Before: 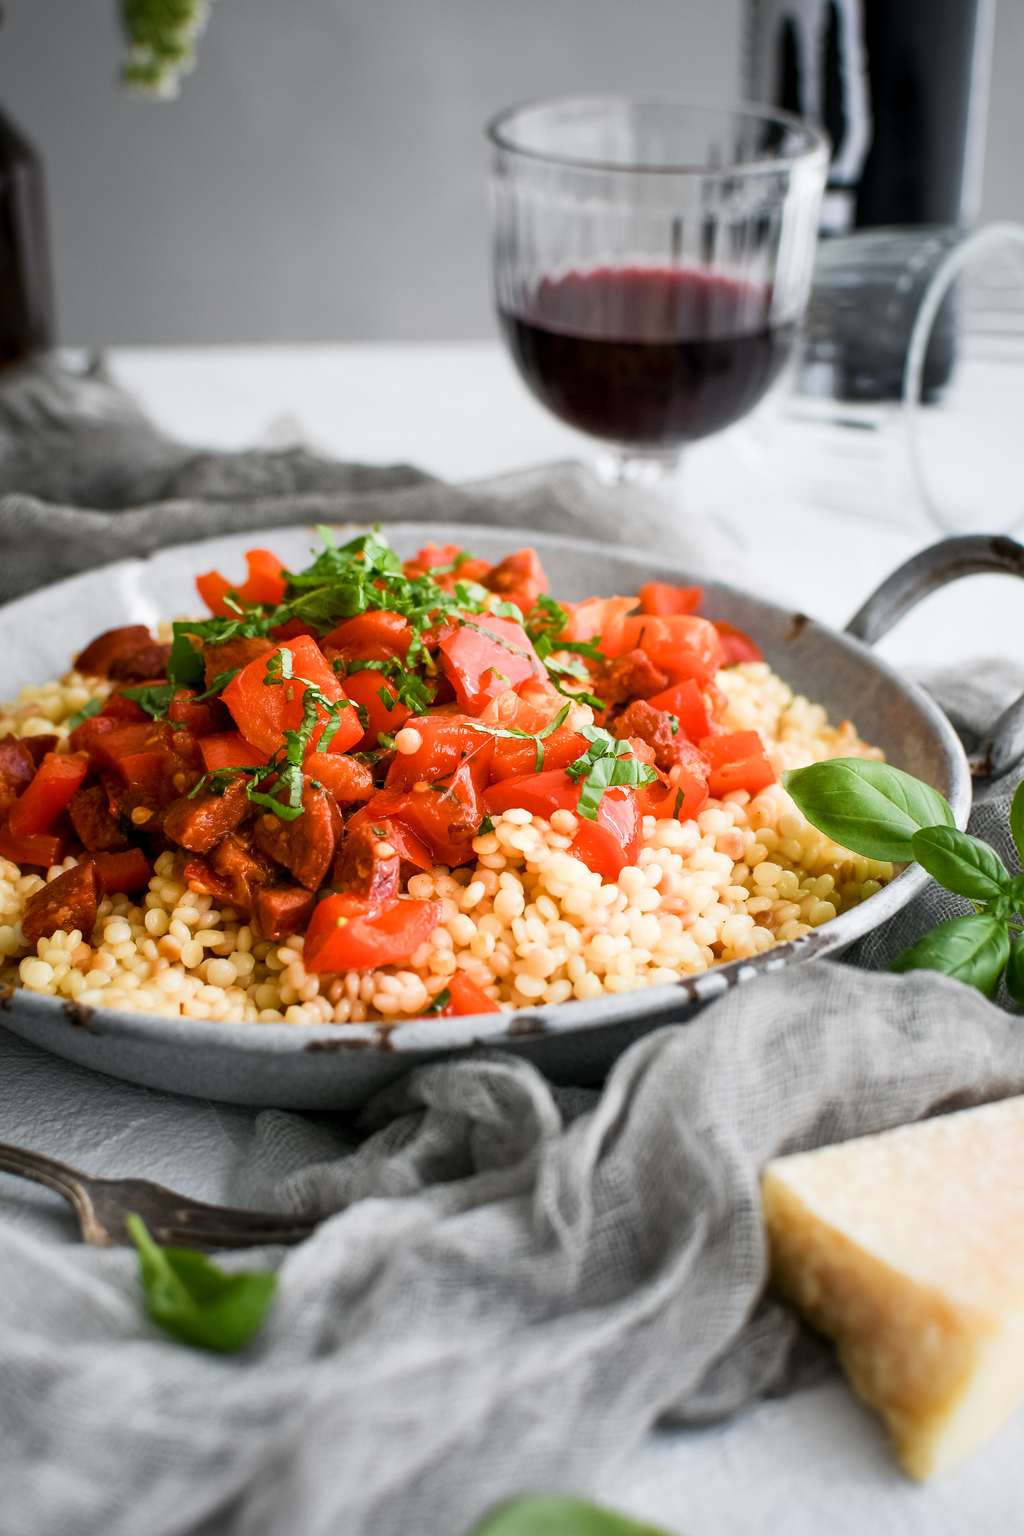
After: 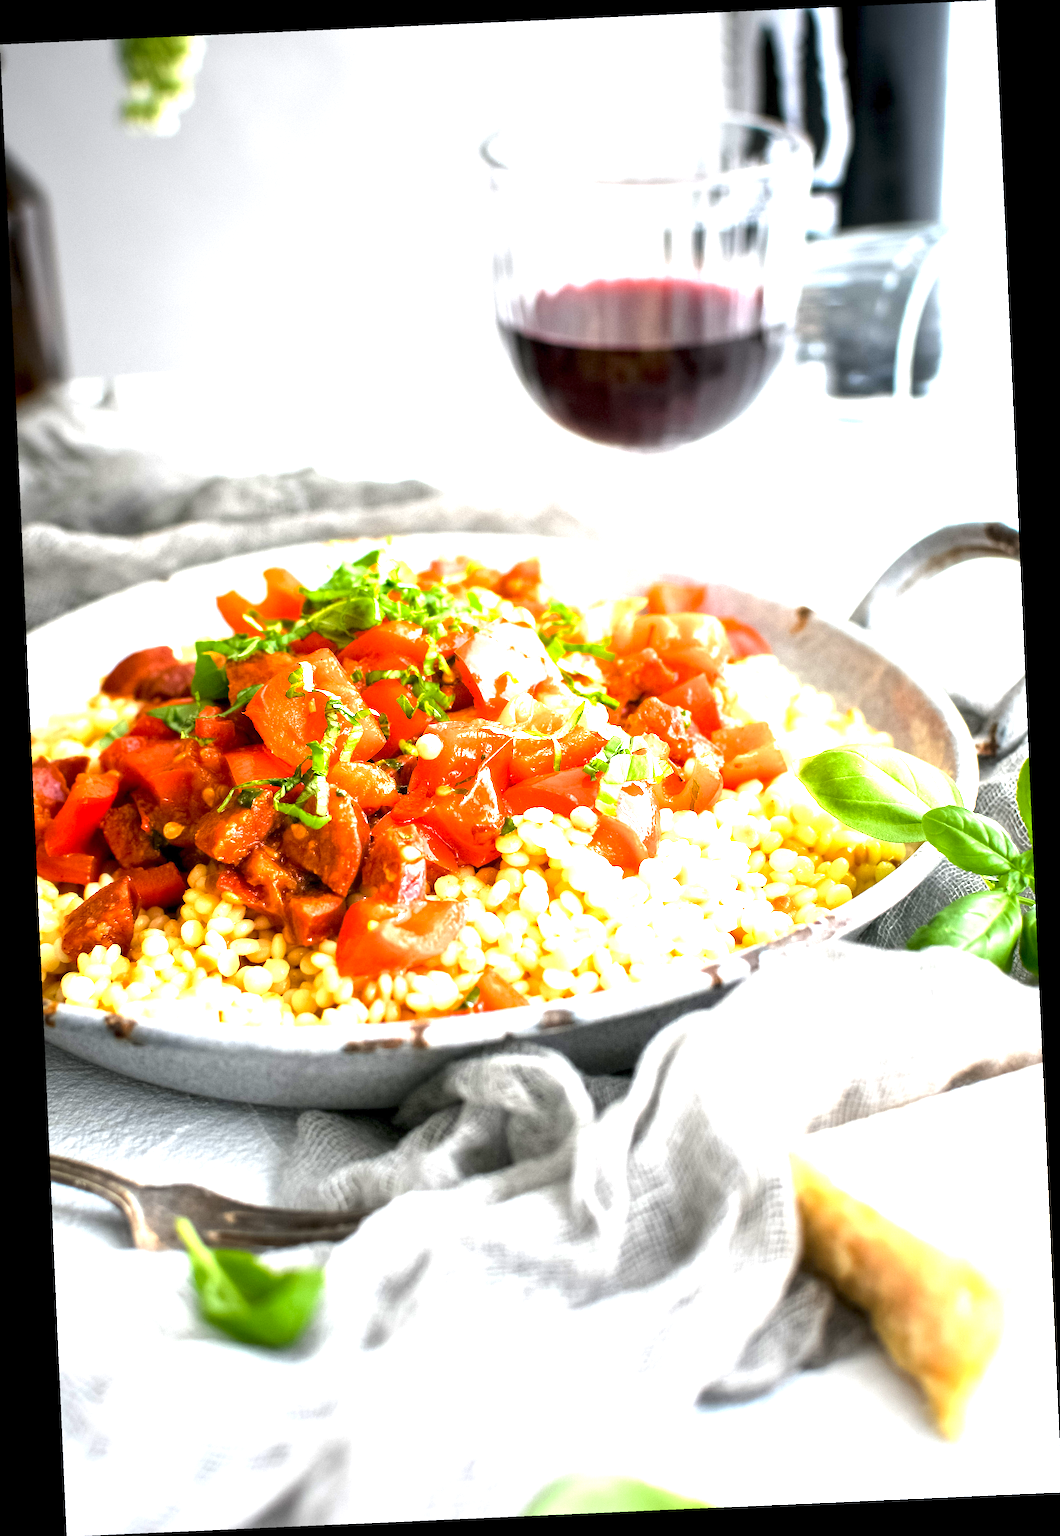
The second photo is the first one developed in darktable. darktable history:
tone equalizer: on, module defaults
contrast brightness saturation: contrast 0.04, saturation 0.07
rotate and perspective: rotation -2.56°, automatic cropping off
exposure: exposure 2 EV, compensate highlight preservation false
color zones: curves: ch0 [(0.068, 0.464) (0.25, 0.5) (0.48, 0.508) (0.75, 0.536) (0.886, 0.476) (0.967, 0.456)]; ch1 [(0.066, 0.456) (0.25, 0.5) (0.616, 0.508) (0.746, 0.56) (0.934, 0.444)]
